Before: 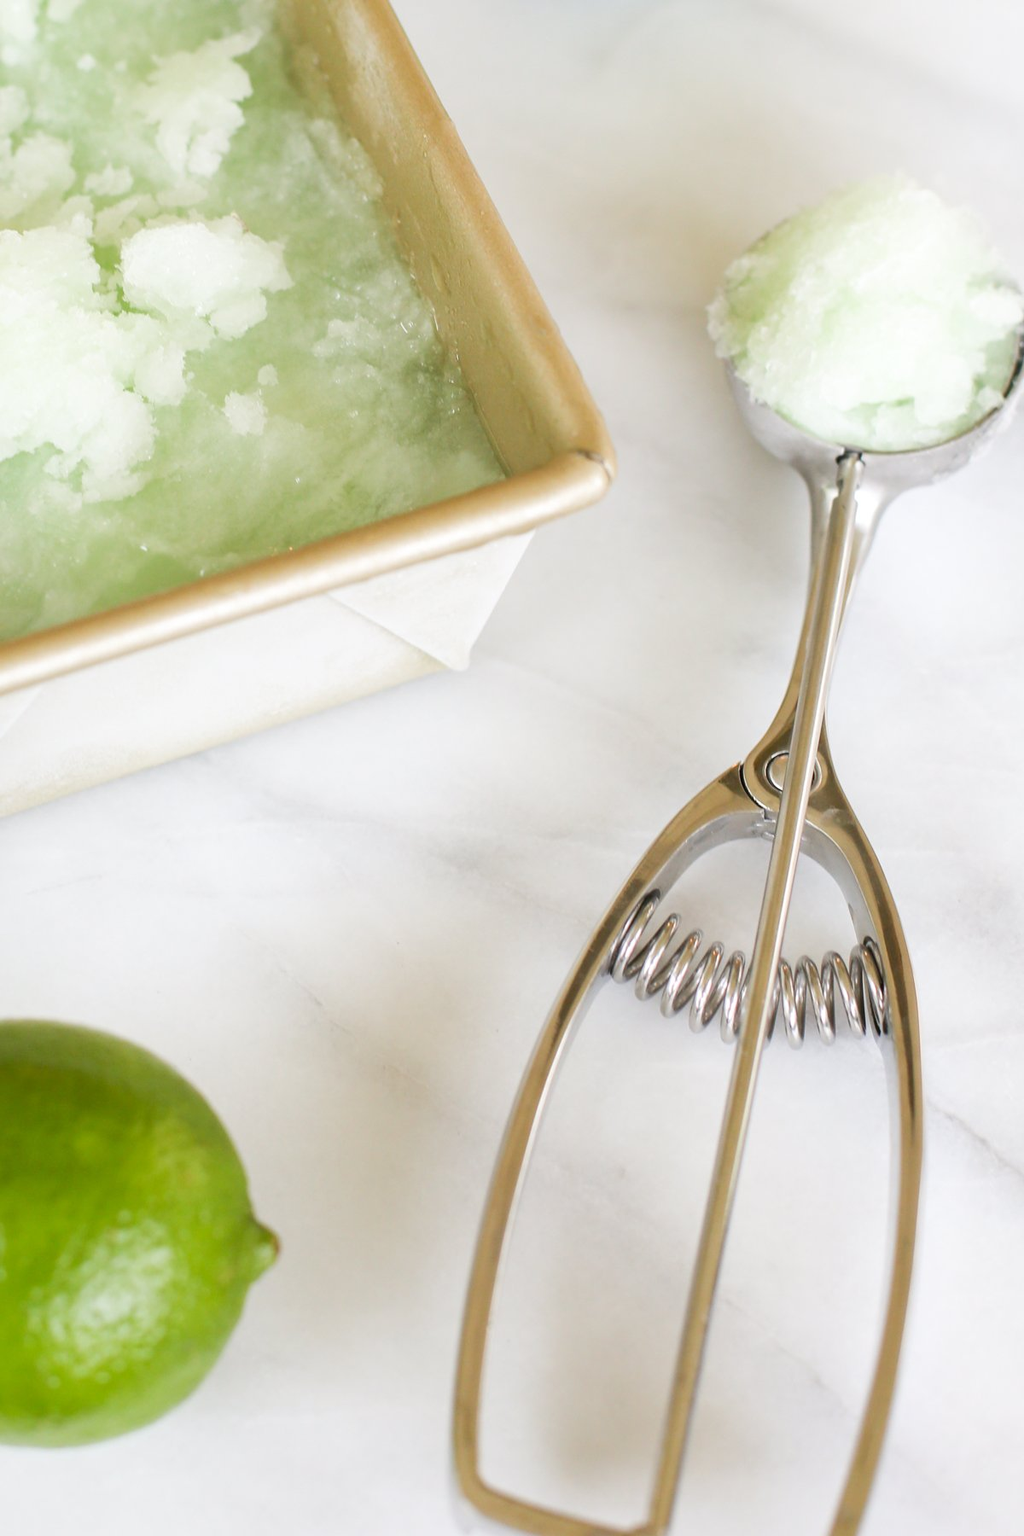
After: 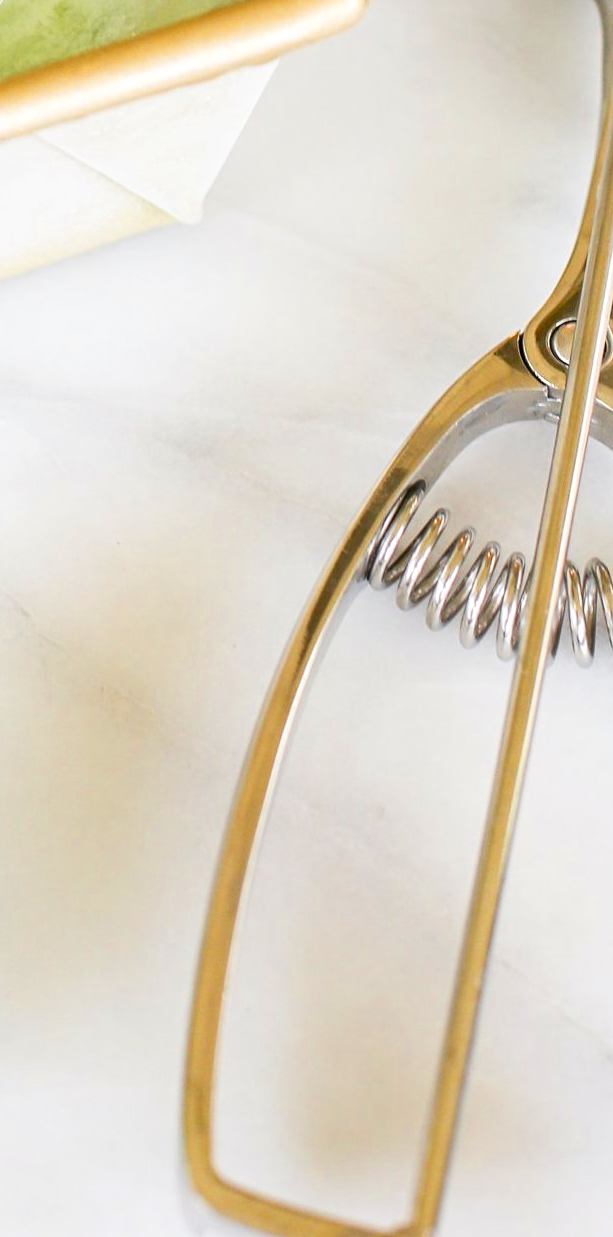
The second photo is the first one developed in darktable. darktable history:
crop and rotate: left 29.056%, top 31.227%, right 19.831%
shadows and highlights: shadows -31.48, highlights 30.7, highlights color adjustment 46.66%
color zones: curves: ch0 [(0, 0.511) (0.143, 0.531) (0.286, 0.56) (0.429, 0.5) (0.571, 0.5) (0.714, 0.5) (0.857, 0.5) (1, 0.5)]; ch1 [(0, 0.525) (0.143, 0.705) (0.286, 0.715) (0.429, 0.35) (0.571, 0.35) (0.714, 0.35) (0.857, 0.4) (1, 0.4)]; ch2 [(0, 0.572) (0.143, 0.512) (0.286, 0.473) (0.429, 0.45) (0.571, 0.5) (0.714, 0.5) (0.857, 0.518) (1, 0.518)]
contrast equalizer: octaves 7, y [[0.5, 0.5, 0.5, 0.512, 0.552, 0.62], [0.5 ×6], [0.5 ×4, 0.504, 0.553], [0 ×6], [0 ×6]]
